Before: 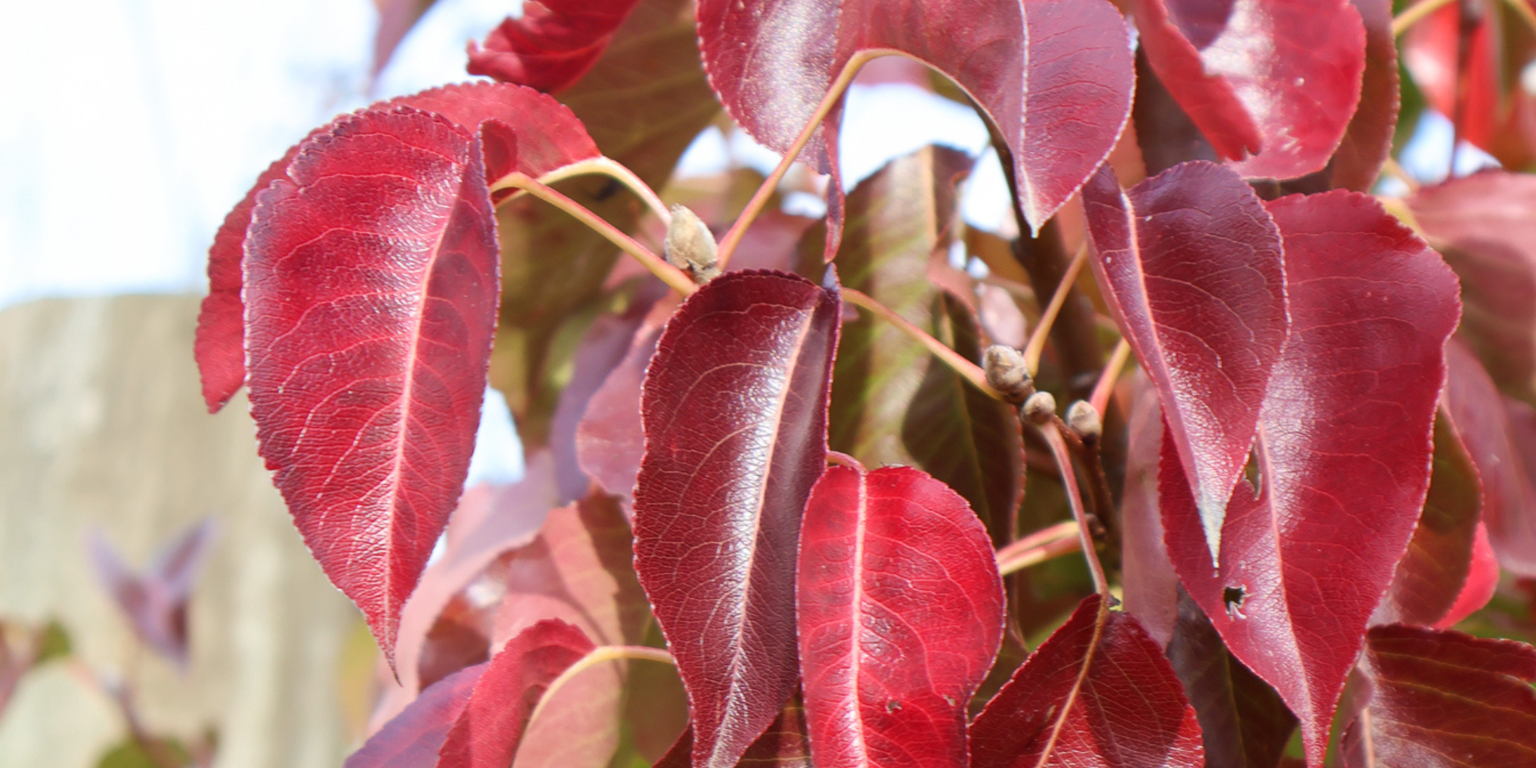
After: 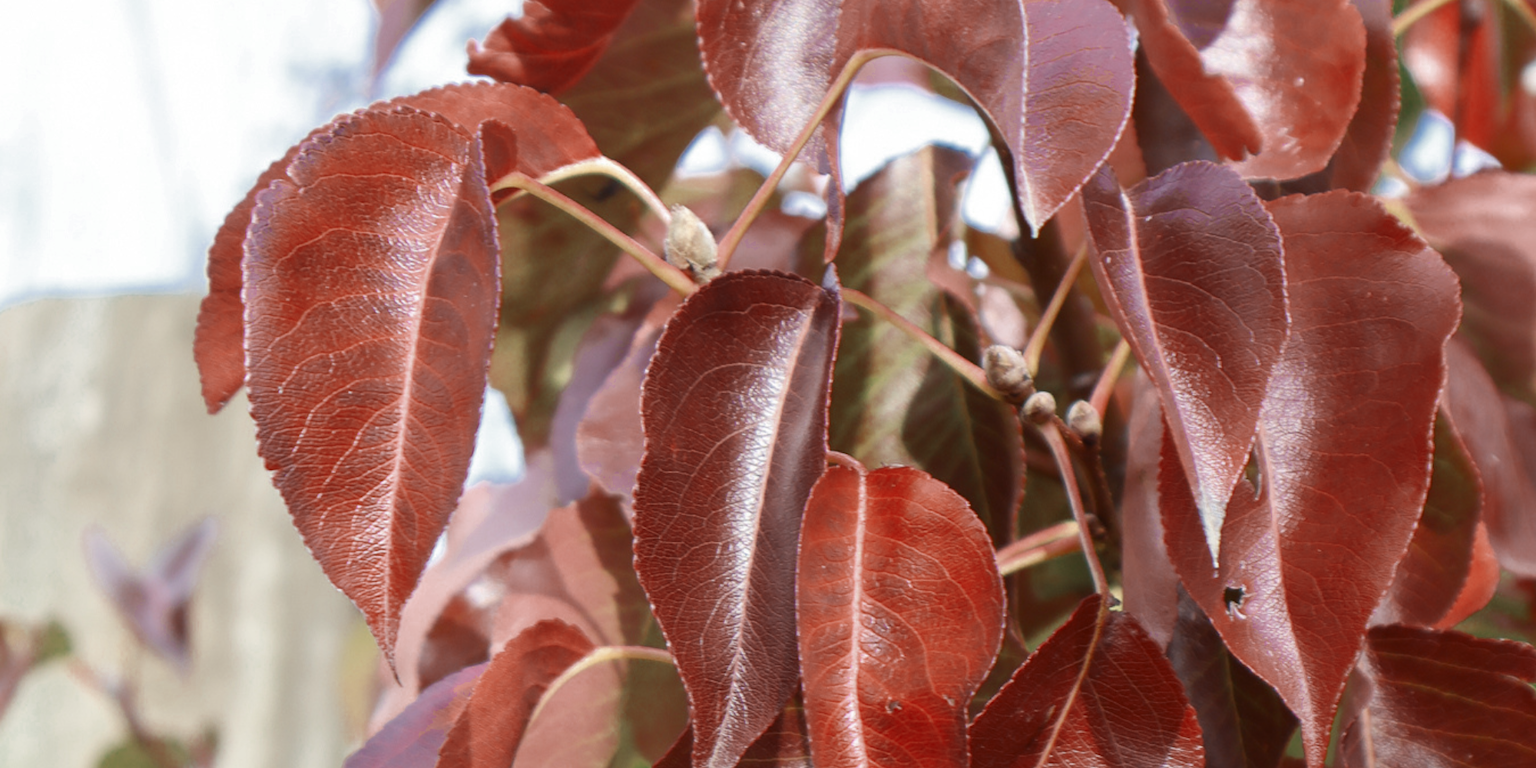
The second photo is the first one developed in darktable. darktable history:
color zones: curves: ch0 [(0, 0.5) (0.125, 0.4) (0.25, 0.5) (0.375, 0.4) (0.5, 0.4) (0.625, 0.35) (0.75, 0.35) (0.875, 0.5)]; ch1 [(0, 0.35) (0.125, 0.45) (0.25, 0.35) (0.375, 0.35) (0.5, 0.35) (0.625, 0.35) (0.75, 0.45) (0.875, 0.35)]; ch2 [(0, 0.6) (0.125, 0.5) (0.25, 0.5) (0.375, 0.6) (0.5, 0.6) (0.625, 0.5) (0.75, 0.5) (0.875, 0.5)], mix 23.78%
